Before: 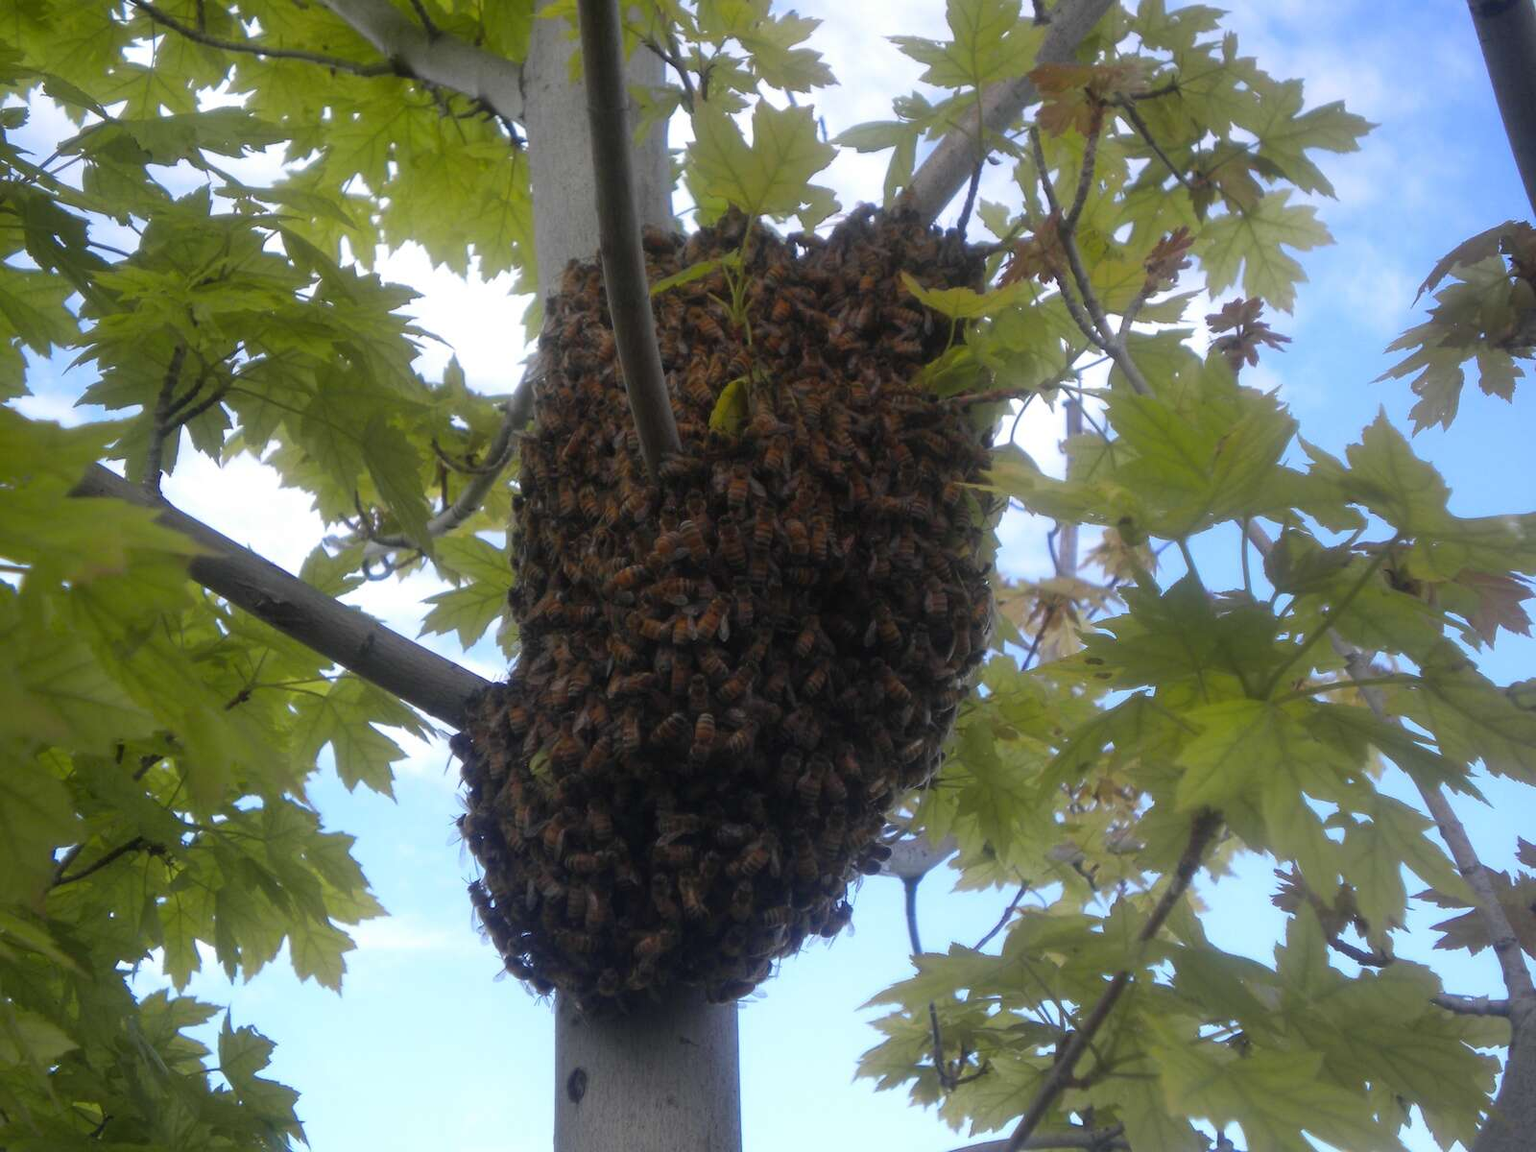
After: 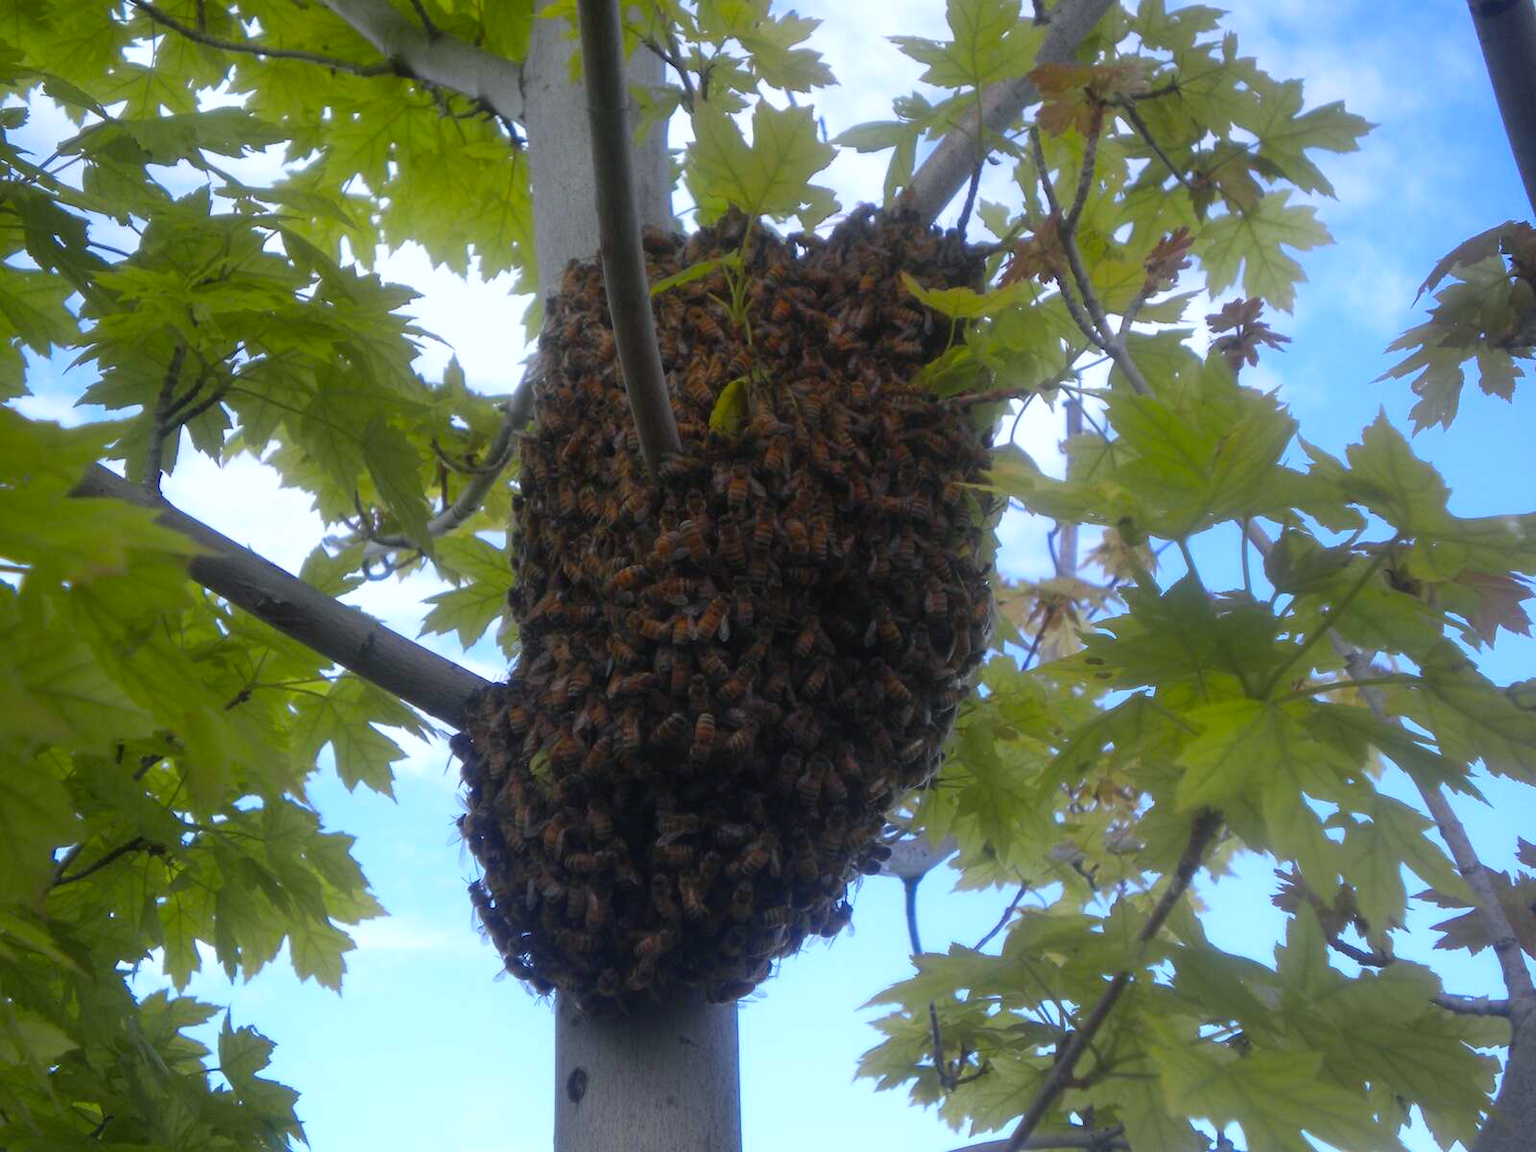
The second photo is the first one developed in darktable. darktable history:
color contrast: green-magenta contrast 1.2, blue-yellow contrast 1.2
white balance: red 0.967, blue 1.049
